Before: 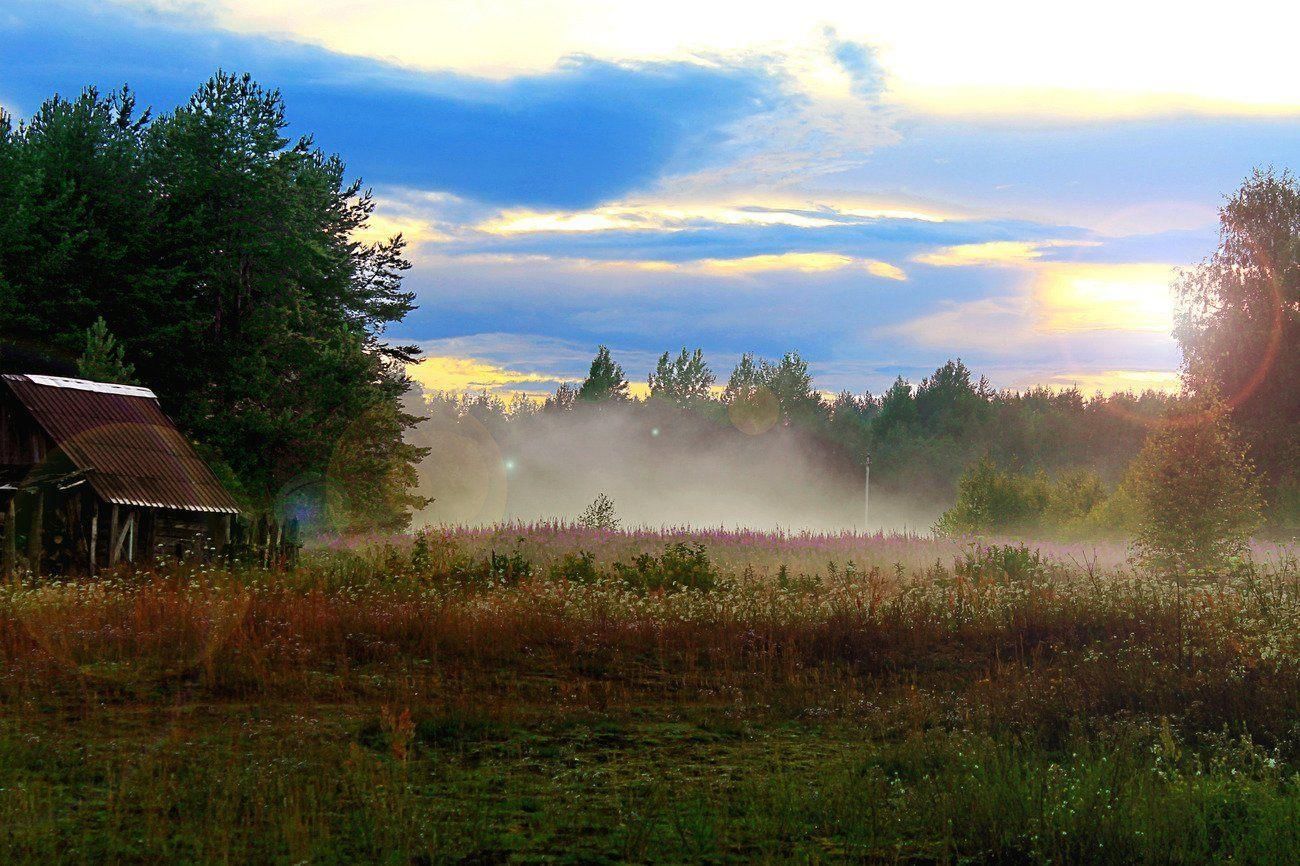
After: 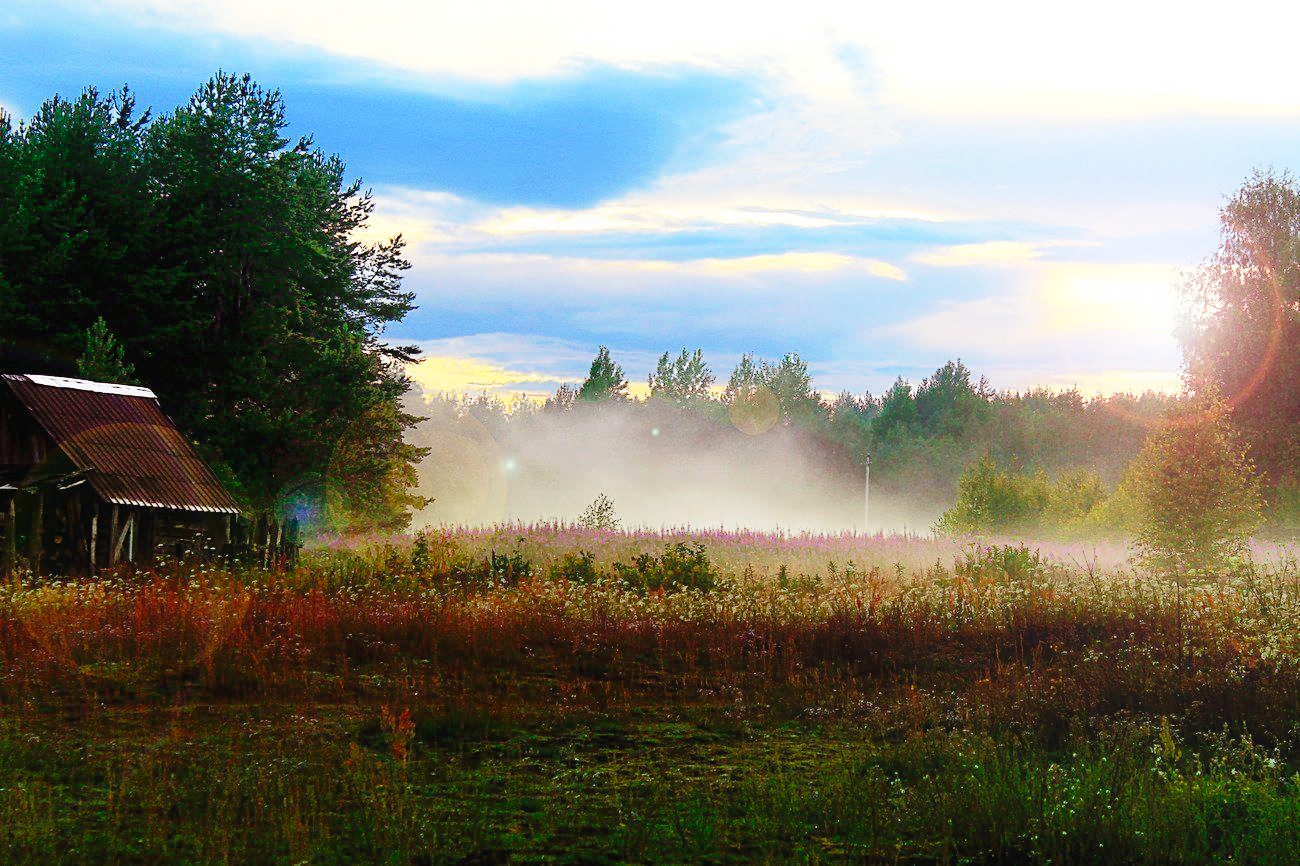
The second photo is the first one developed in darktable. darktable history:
contrast equalizer: y [[0.5, 0.488, 0.462, 0.461, 0.491, 0.5], [0.5 ×6], [0.5 ×6], [0 ×6], [0 ×6]]
base curve: curves: ch0 [(0, 0) (0.028, 0.03) (0.121, 0.232) (0.46, 0.748) (0.859, 0.968) (1, 1)], preserve colors none
